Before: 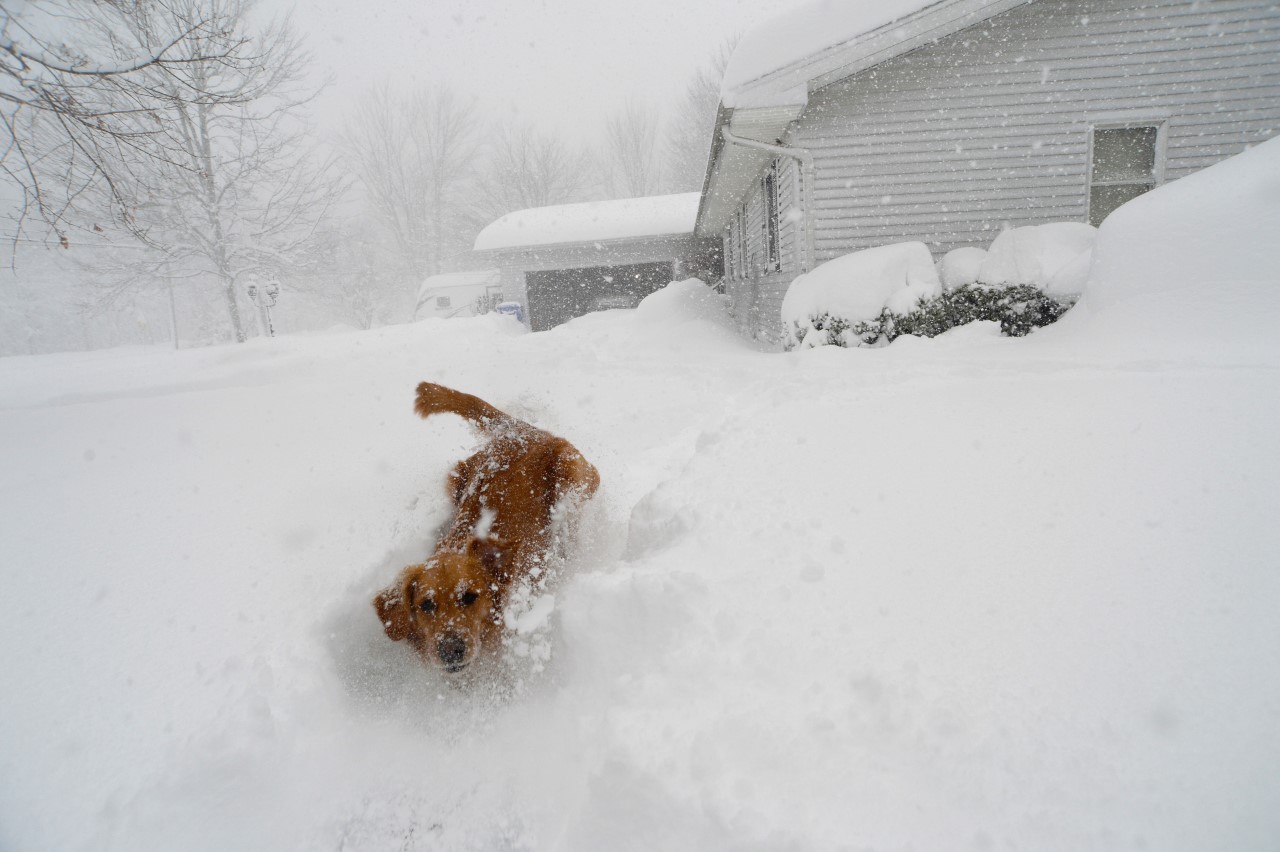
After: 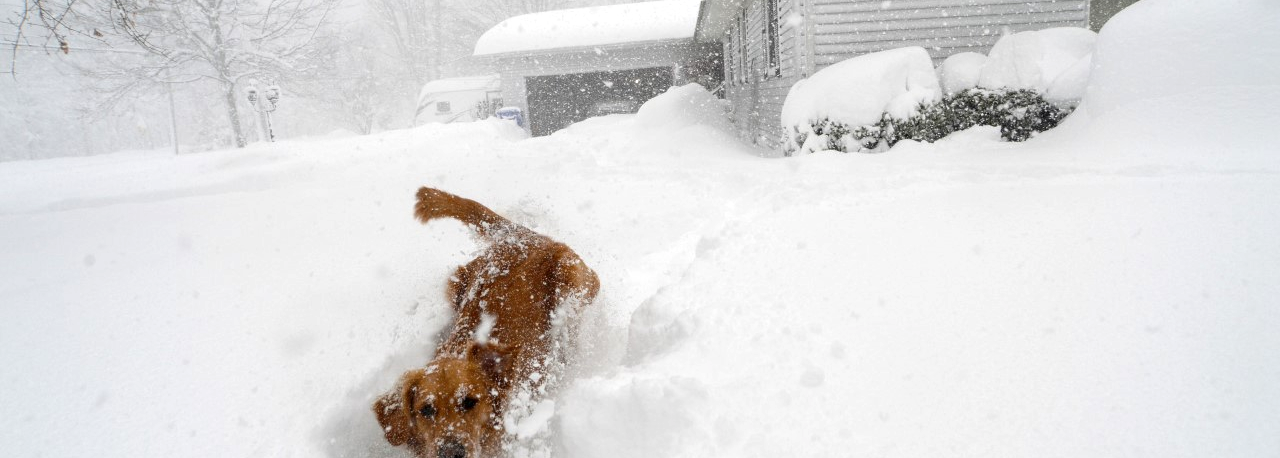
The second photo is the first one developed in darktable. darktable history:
exposure: black level correction 0, exposure 0.395 EV, compensate highlight preservation false
crop and rotate: top 22.943%, bottom 23.231%
local contrast: on, module defaults
